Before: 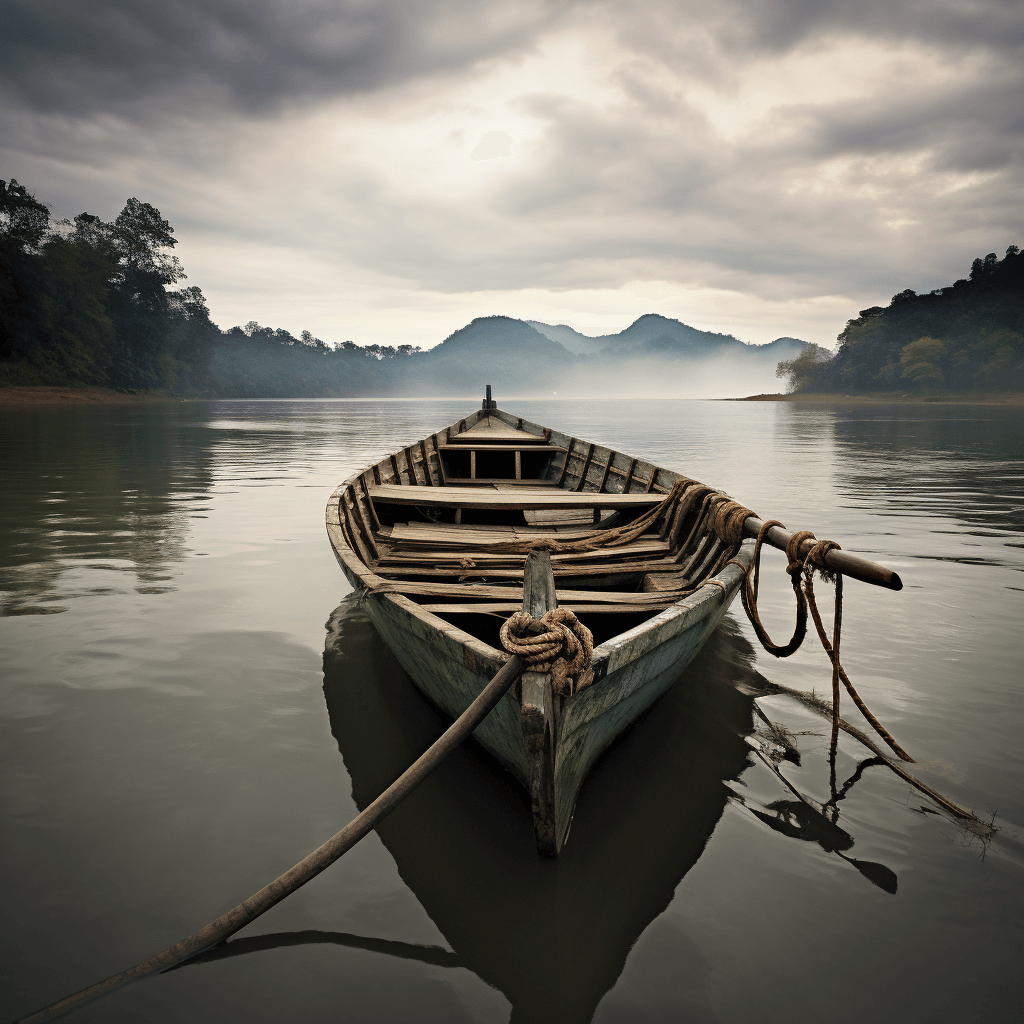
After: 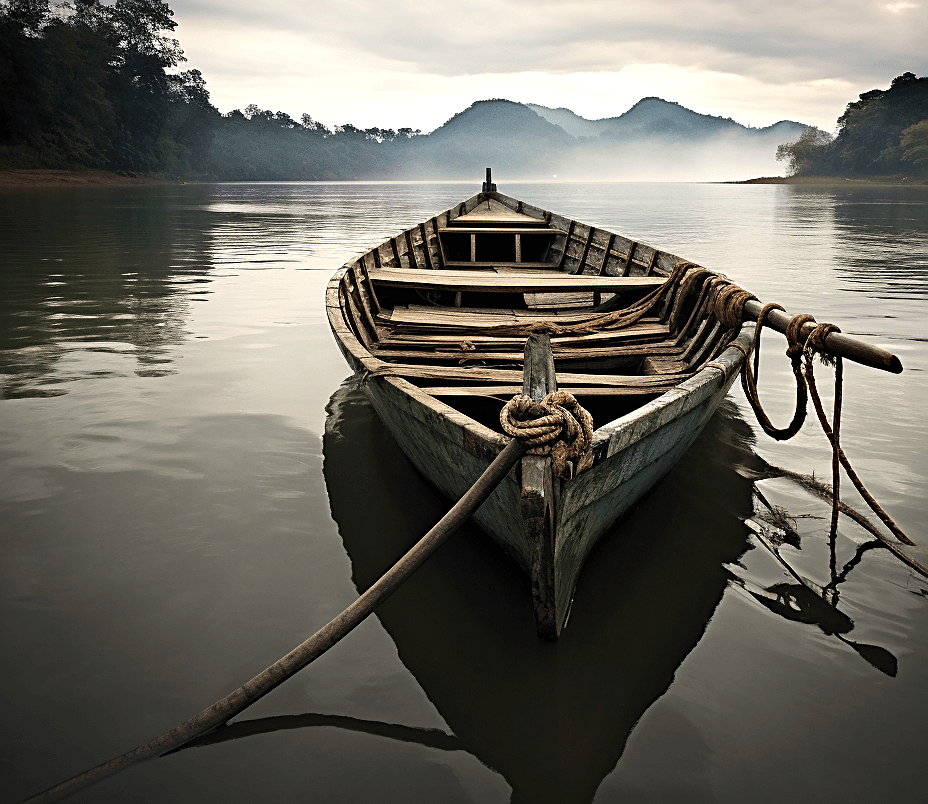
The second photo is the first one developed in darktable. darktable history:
crop: top 21.222%, right 9.352%, bottom 0.249%
tone equalizer: -8 EV -0.4 EV, -7 EV -0.402 EV, -6 EV -0.344 EV, -5 EV -0.203 EV, -3 EV 0.231 EV, -2 EV 0.327 EV, -1 EV 0.391 EV, +0 EV 0.443 EV, edges refinement/feathering 500, mask exposure compensation -1.57 EV, preserve details no
sharpen: on, module defaults
